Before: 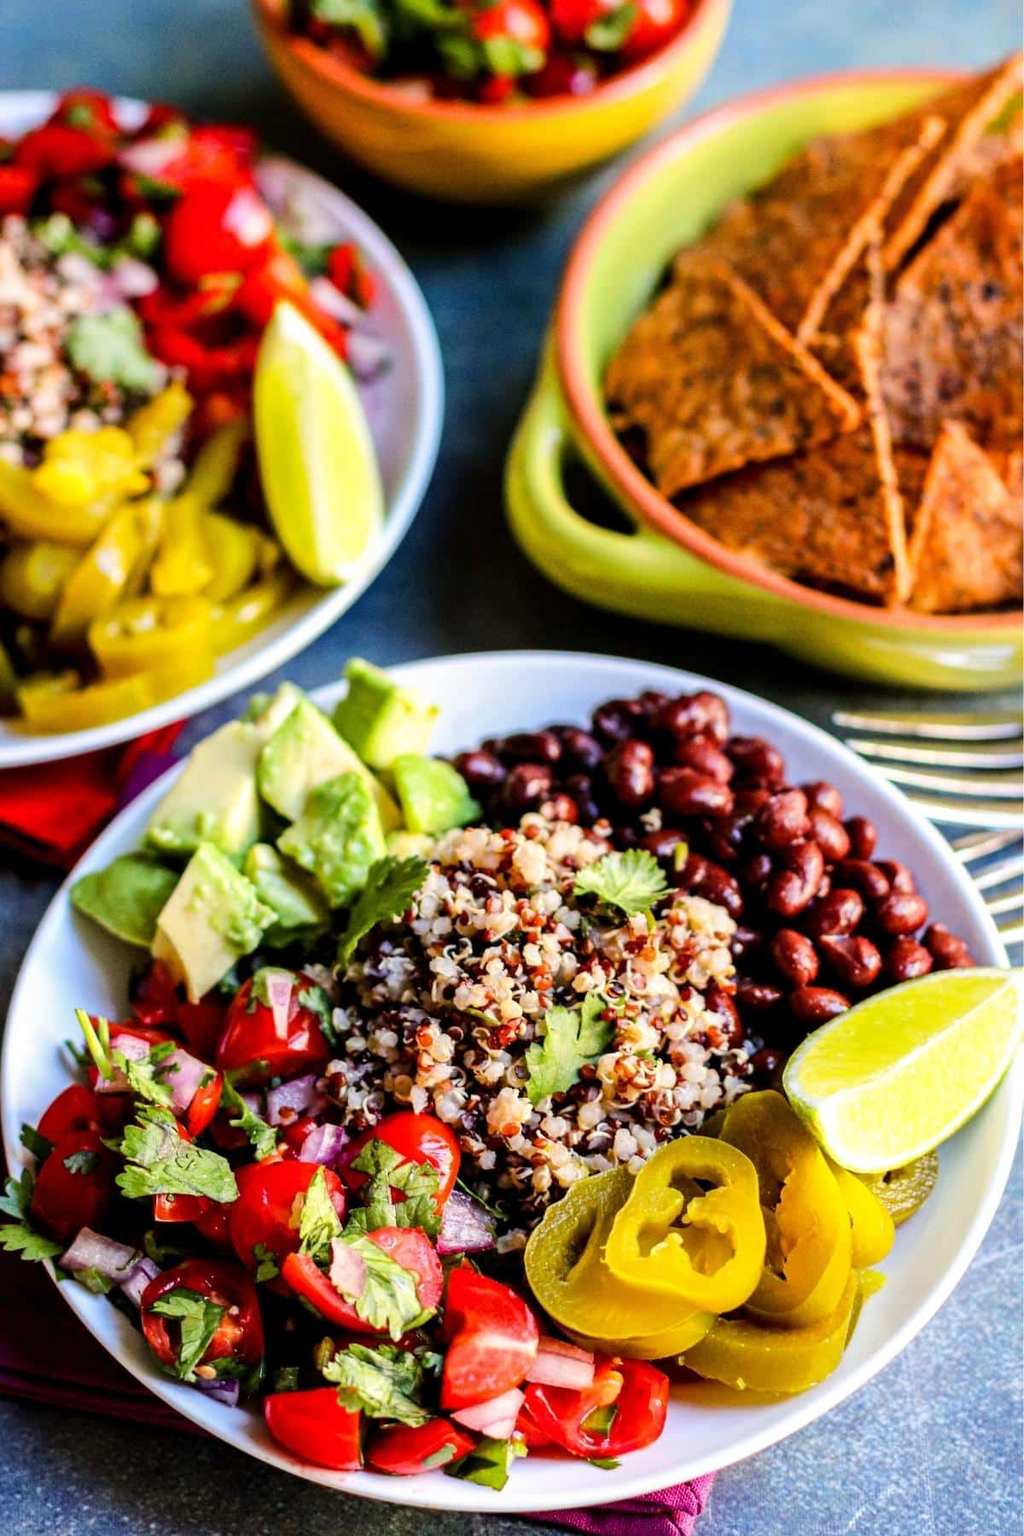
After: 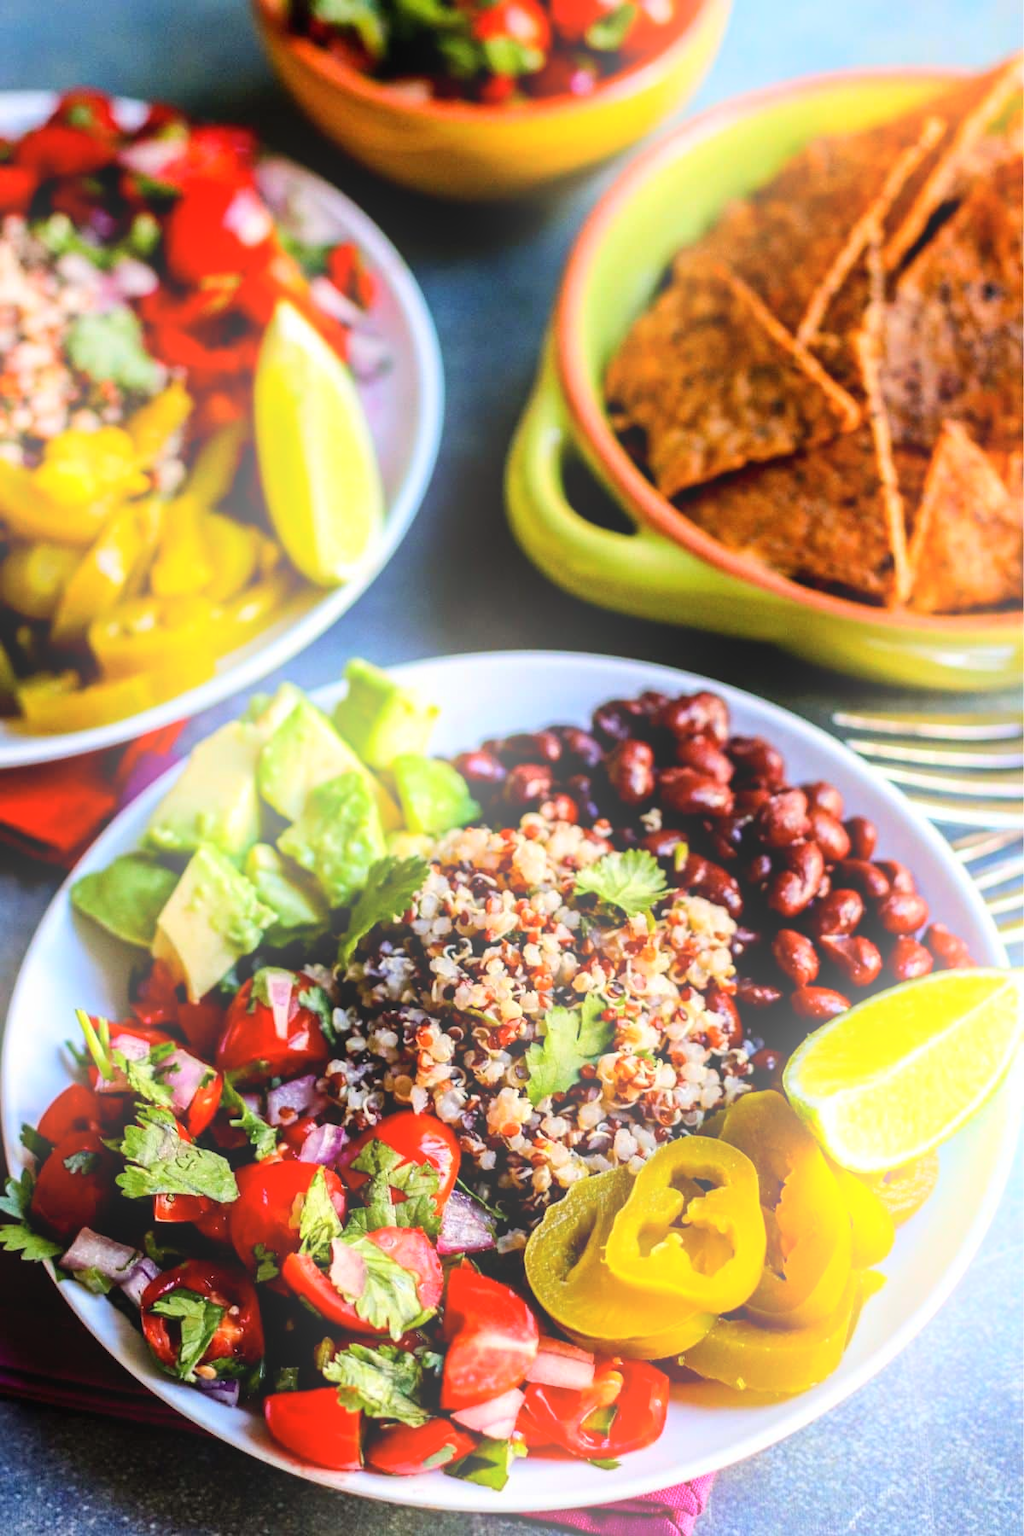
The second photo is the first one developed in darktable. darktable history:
bloom: on, module defaults
white balance: emerald 1
